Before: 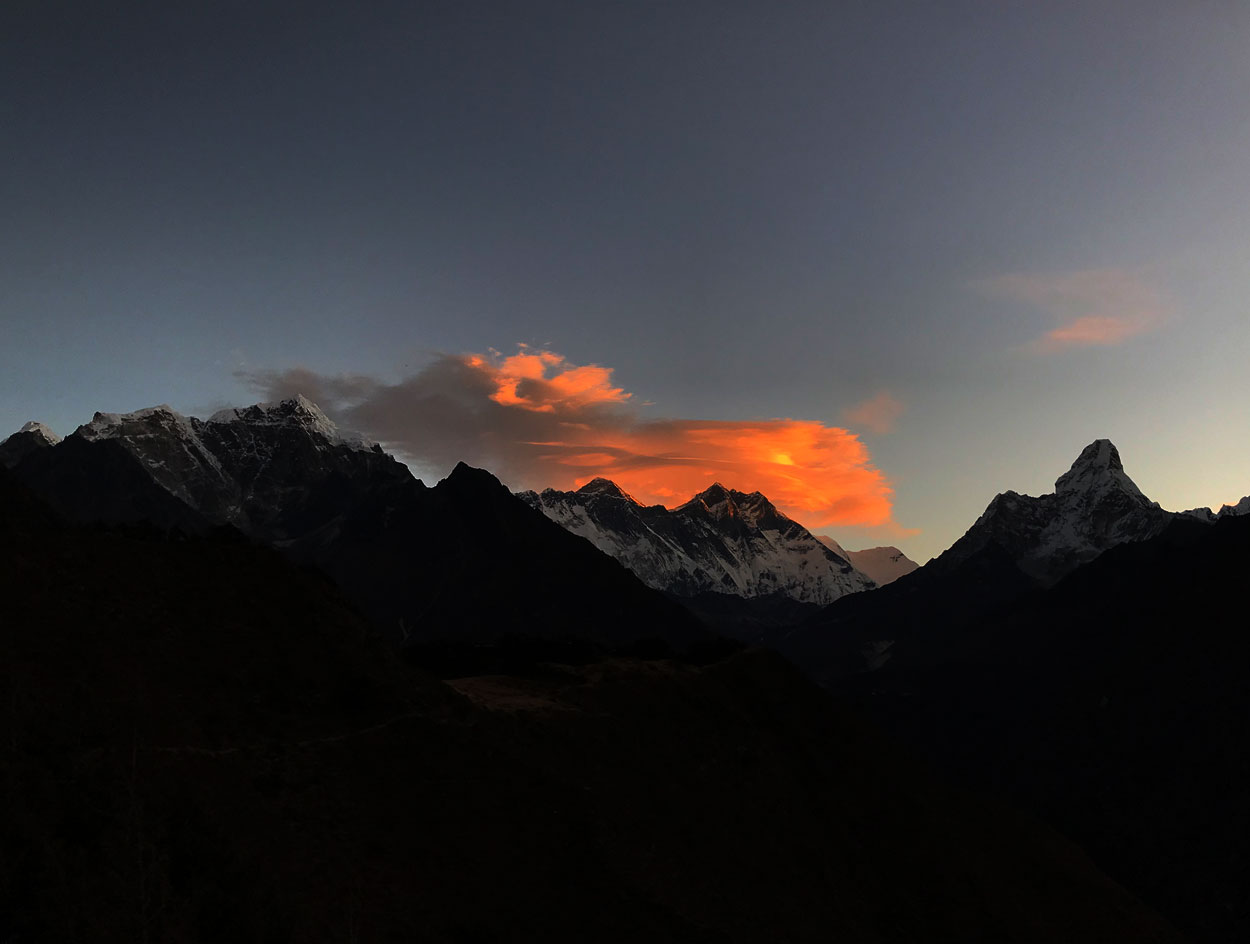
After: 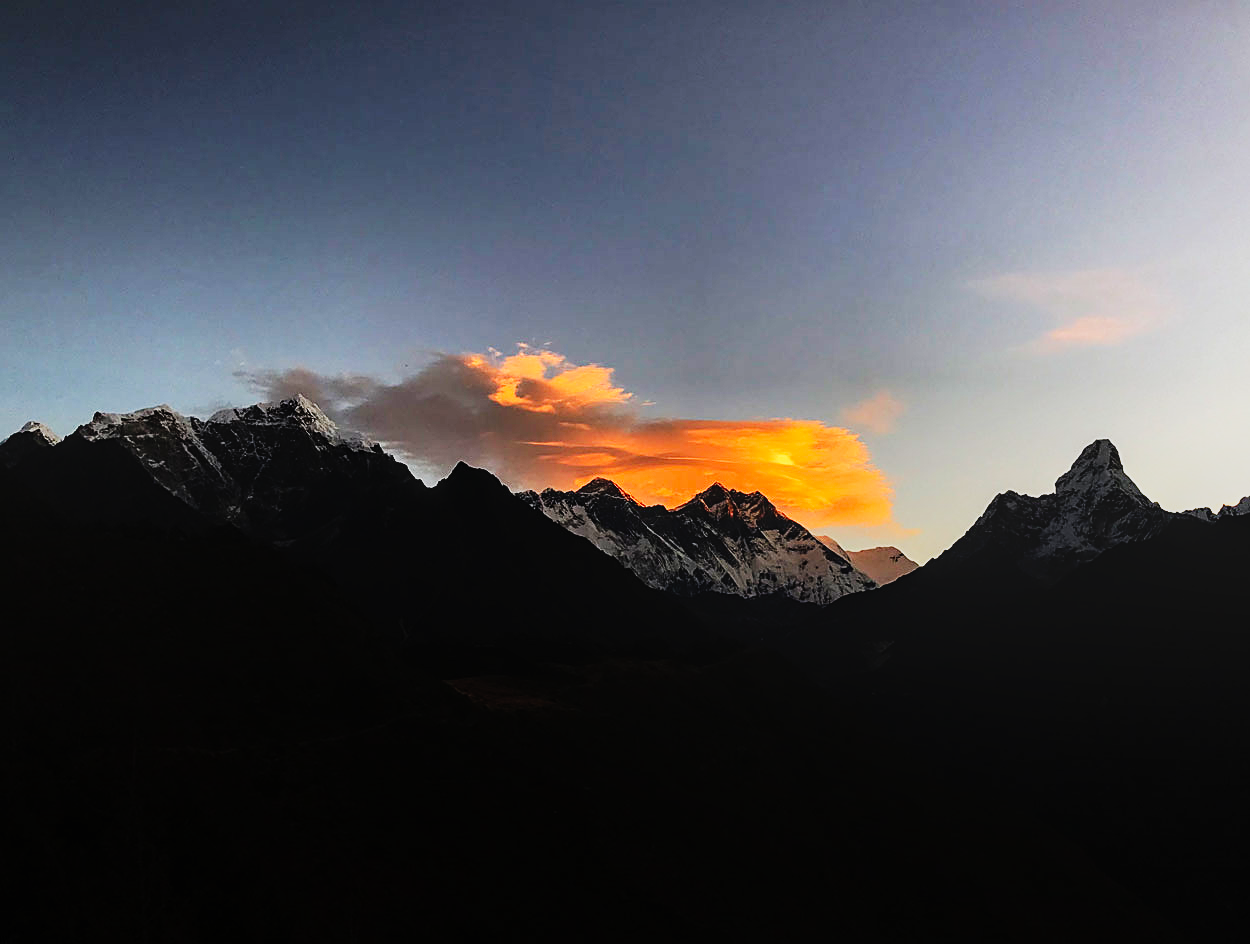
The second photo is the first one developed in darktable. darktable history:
sharpen: on, module defaults
local contrast: detail 110%
base curve: curves: ch0 [(0, 0) (0.007, 0.004) (0.027, 0.03) (0.046, 0.07) (0.207, 0.54) (0.442, 0.872) (0.673, 0.972) (1, 1)], preserve colors none
